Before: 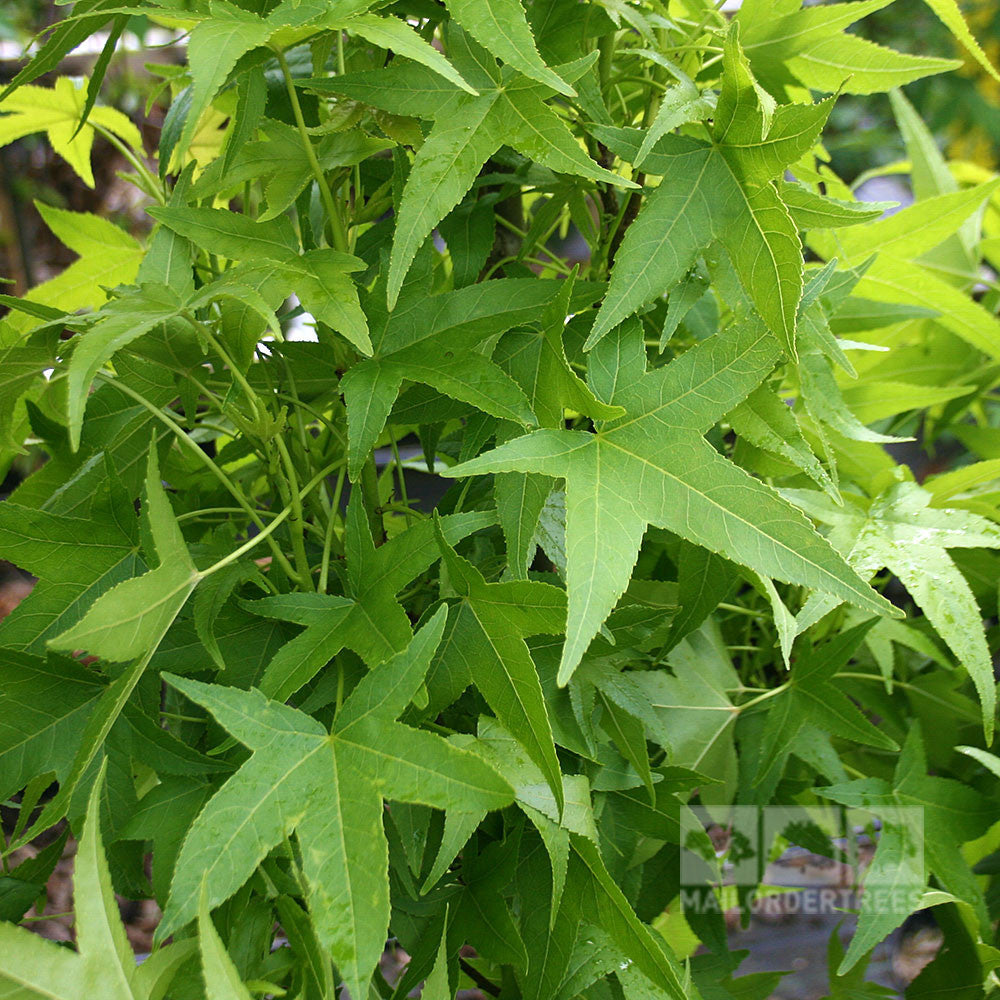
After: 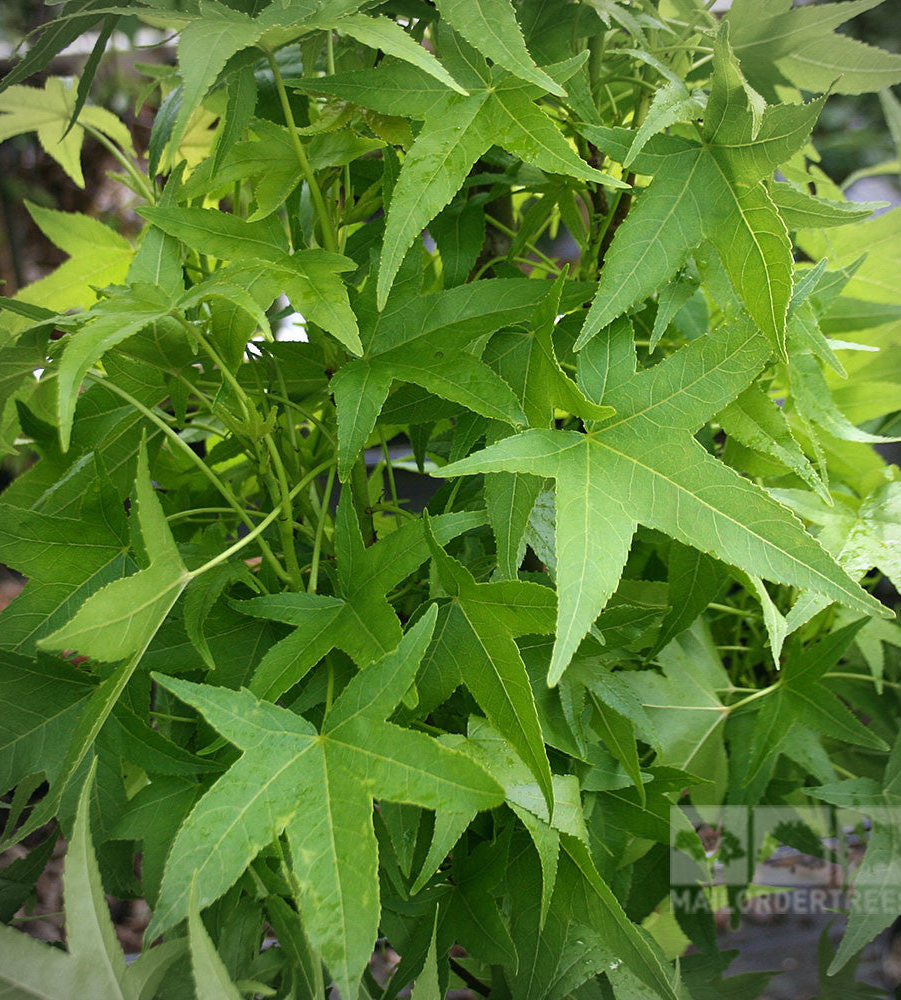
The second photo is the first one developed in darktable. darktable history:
crop and rotate: left 1.088%, right 8.807%
vignetting: unbound false
